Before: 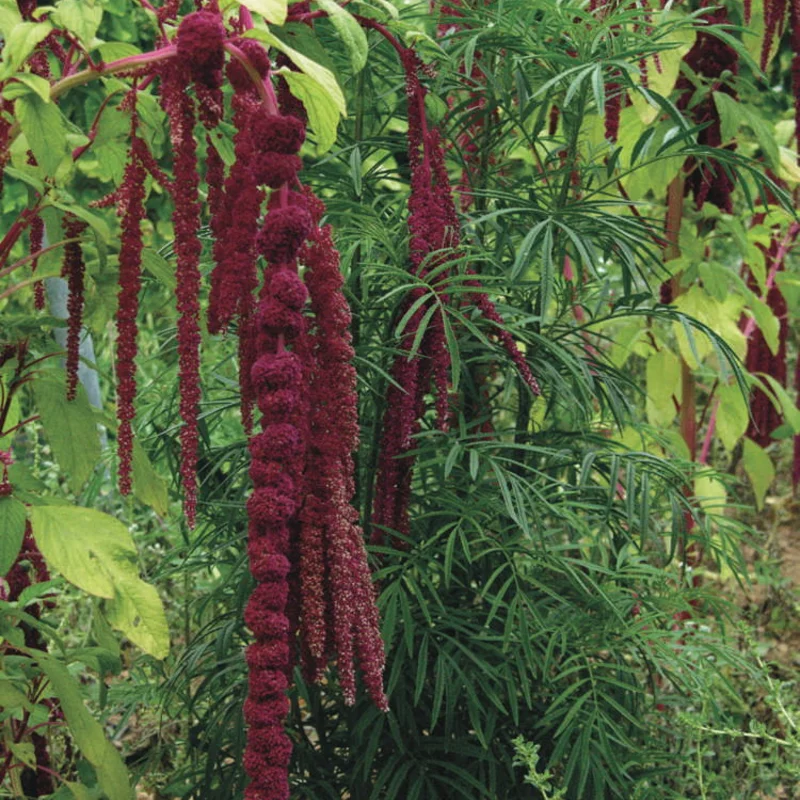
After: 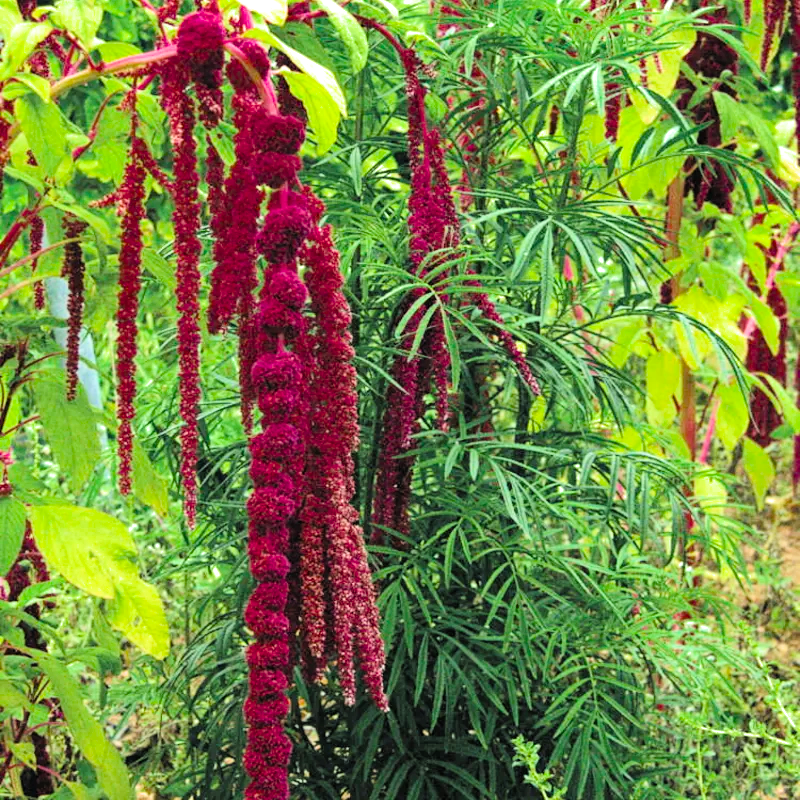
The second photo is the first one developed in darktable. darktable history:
color balance rgb: perceptual saturation grading › global saturation 25.51%, perceptual brilliance grading › global brilliance 24.481%, saturation formula JzAzBz (2021)
exposure: black level correction 0, exposure 1.098 EV, compensate highlight preservation false
shadows and highlights: radius 333.61, shadows 64.99, highlights 5.62, compress 87.27%, highlights color adjustment 56.24%, soften with gaussian
filmic rgb: black relative exposure -5.06 EV, white relative exposure 3.97 EV, hardness 2.91, contrast 1.202, color science v6 (2022)
